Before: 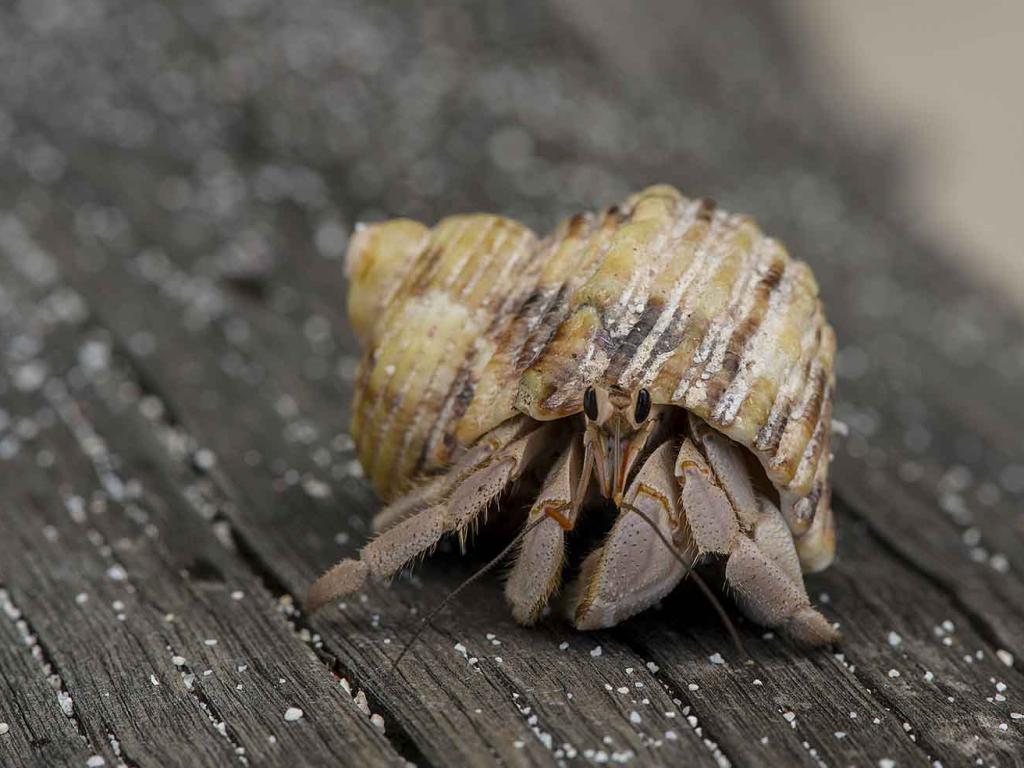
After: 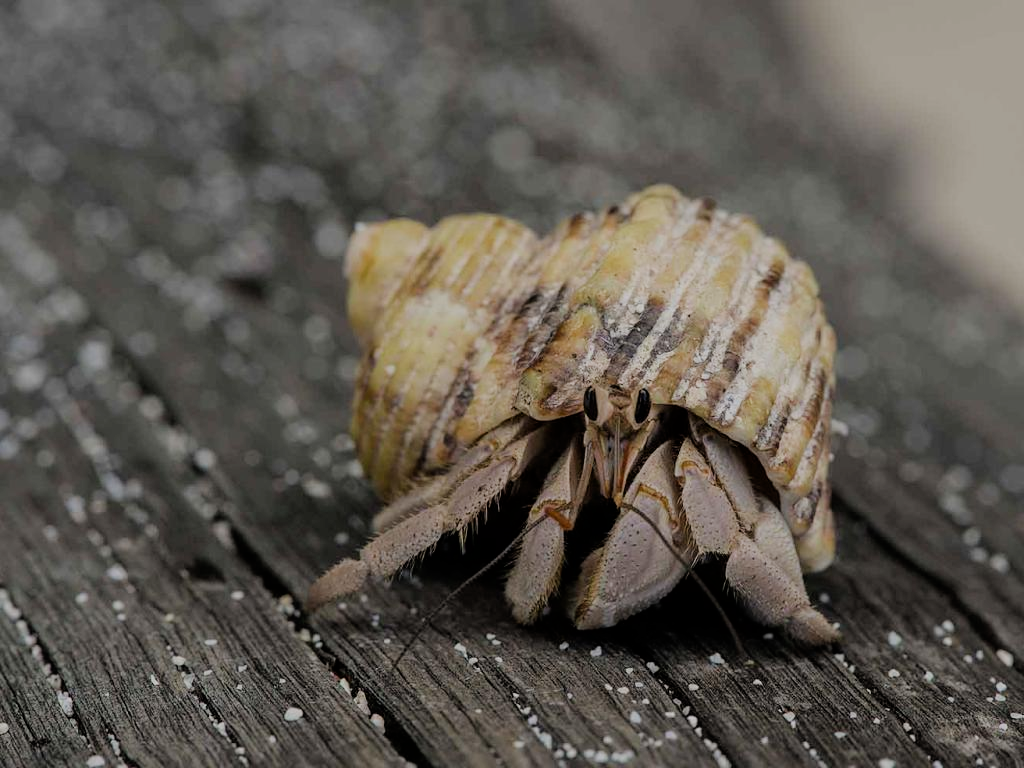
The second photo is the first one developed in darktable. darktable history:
filmic rgb: black relative exposure -6.96 EV, white relative exposure 5.6 EV, threshold 2.96 EV, hardness 2.86, enable highlight reconstruction true
